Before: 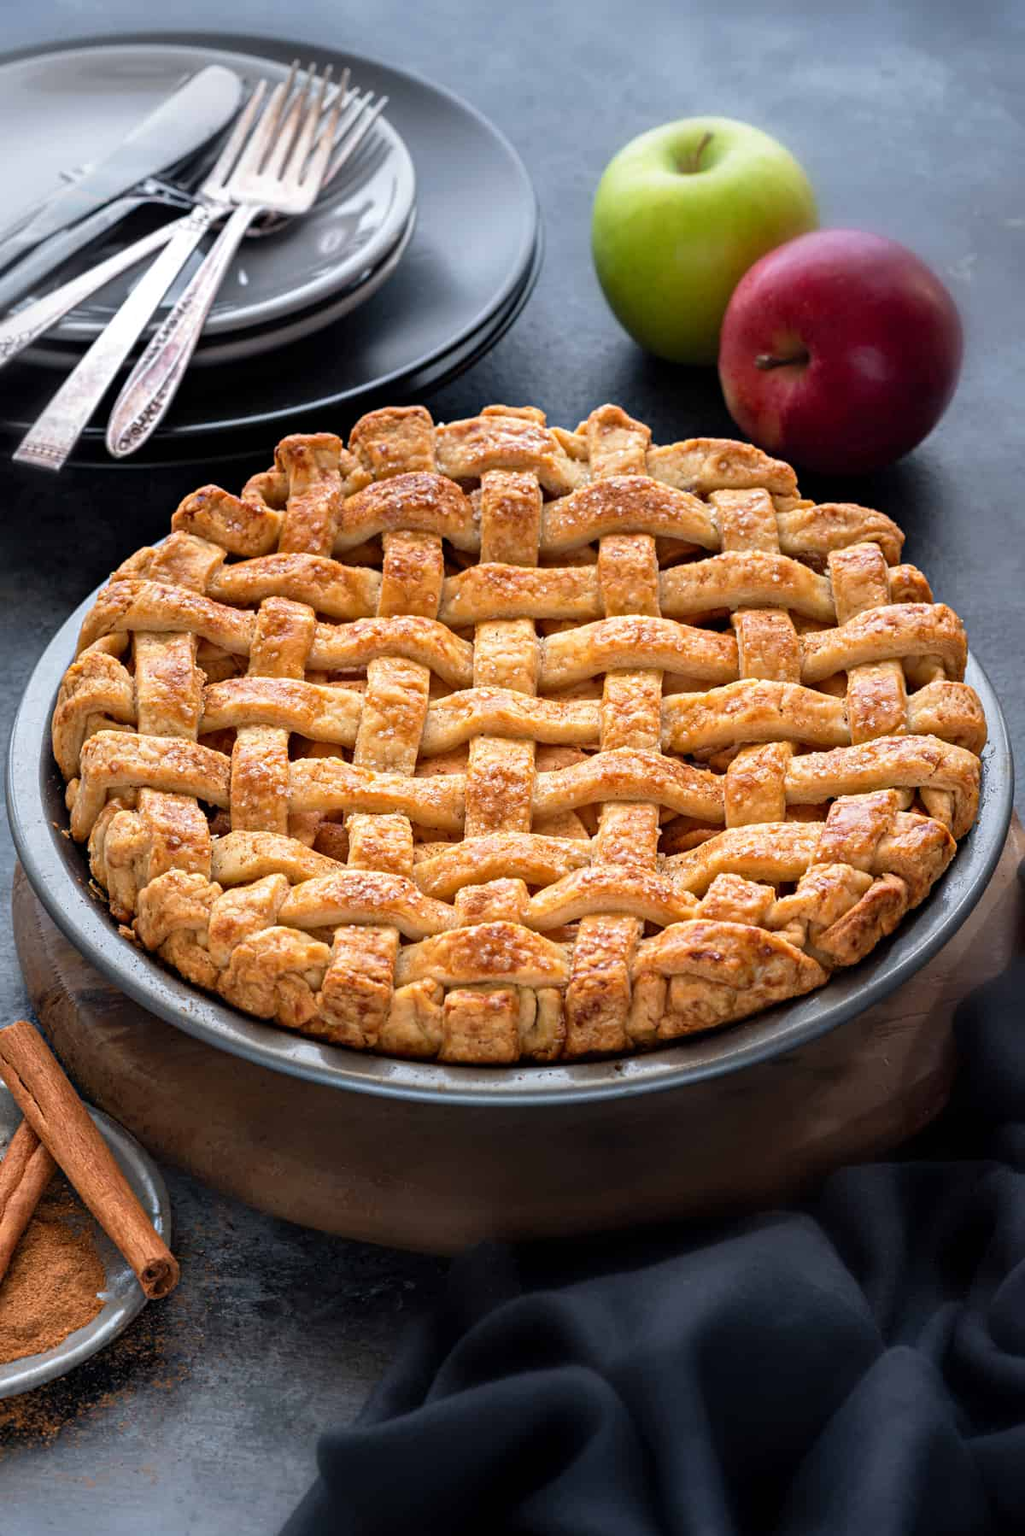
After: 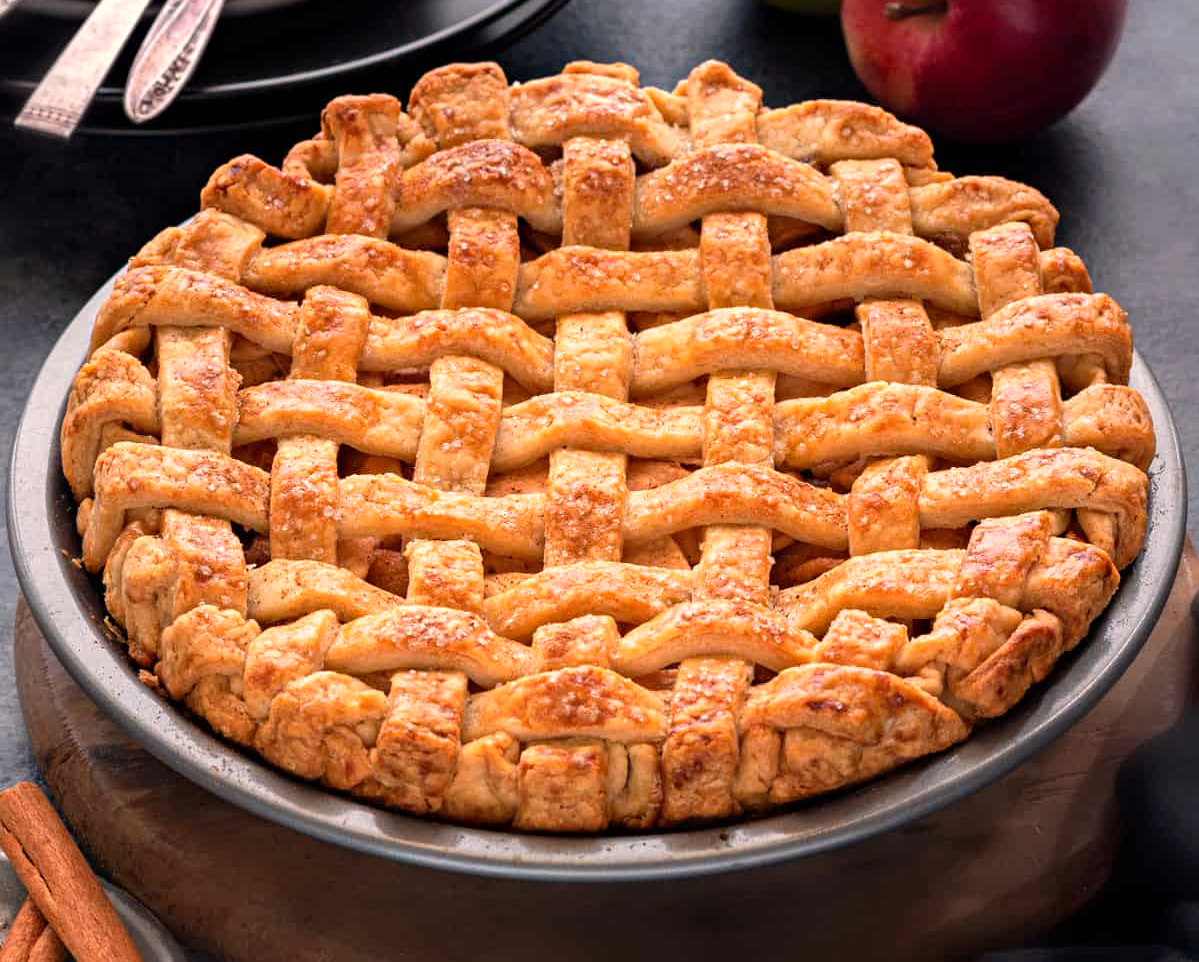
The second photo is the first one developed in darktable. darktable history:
crop and rotate: top 23.043%, bottom 23.437%
white balance: red 1.127, blue 0.943
